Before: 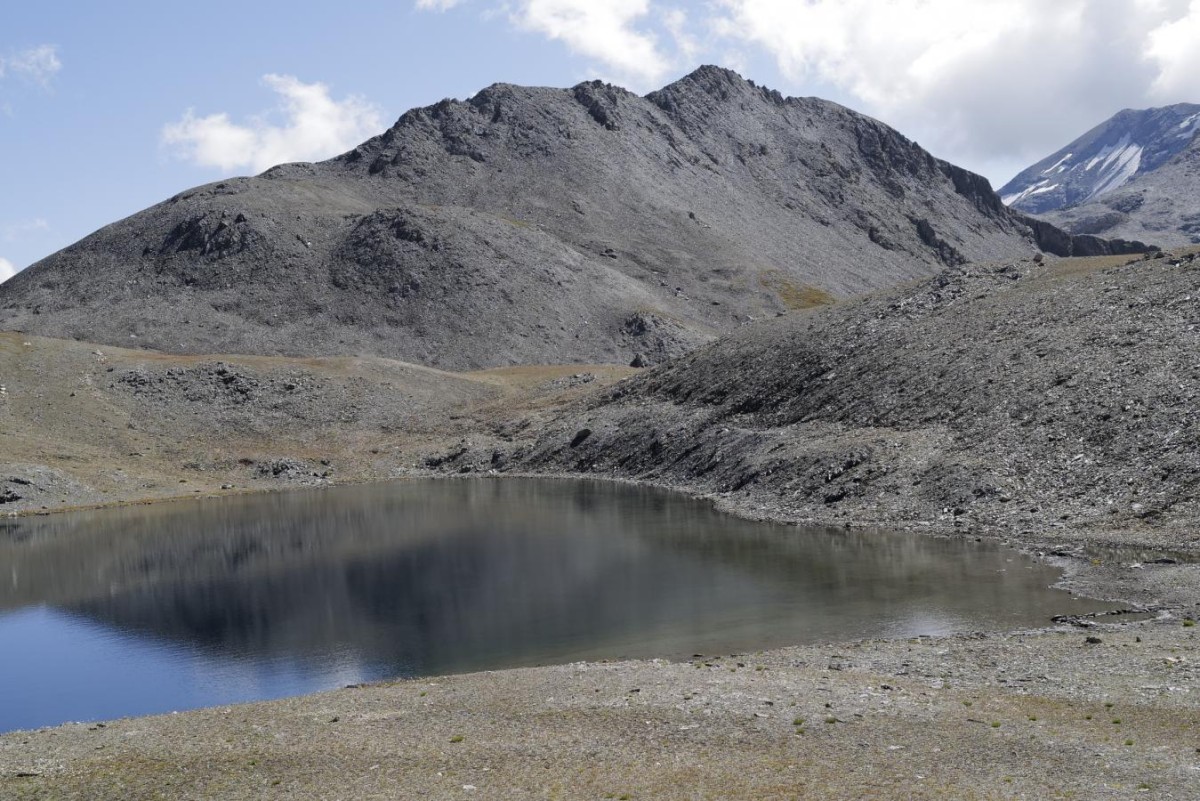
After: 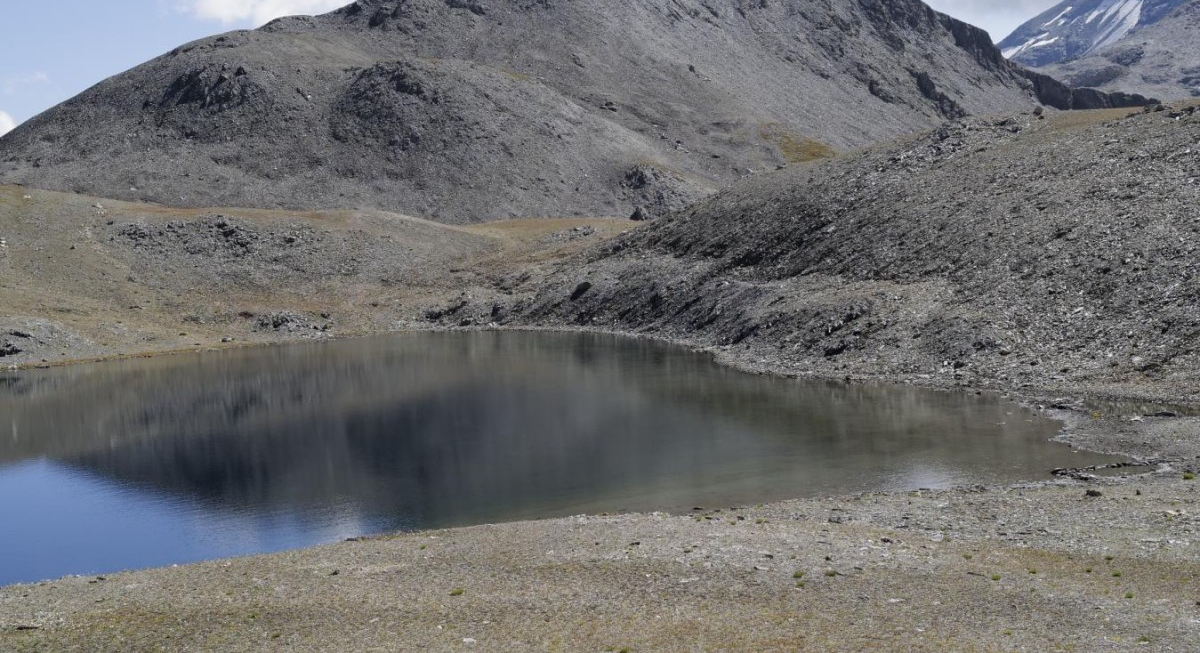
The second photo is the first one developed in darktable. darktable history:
crop and rotate: top 18.396%
